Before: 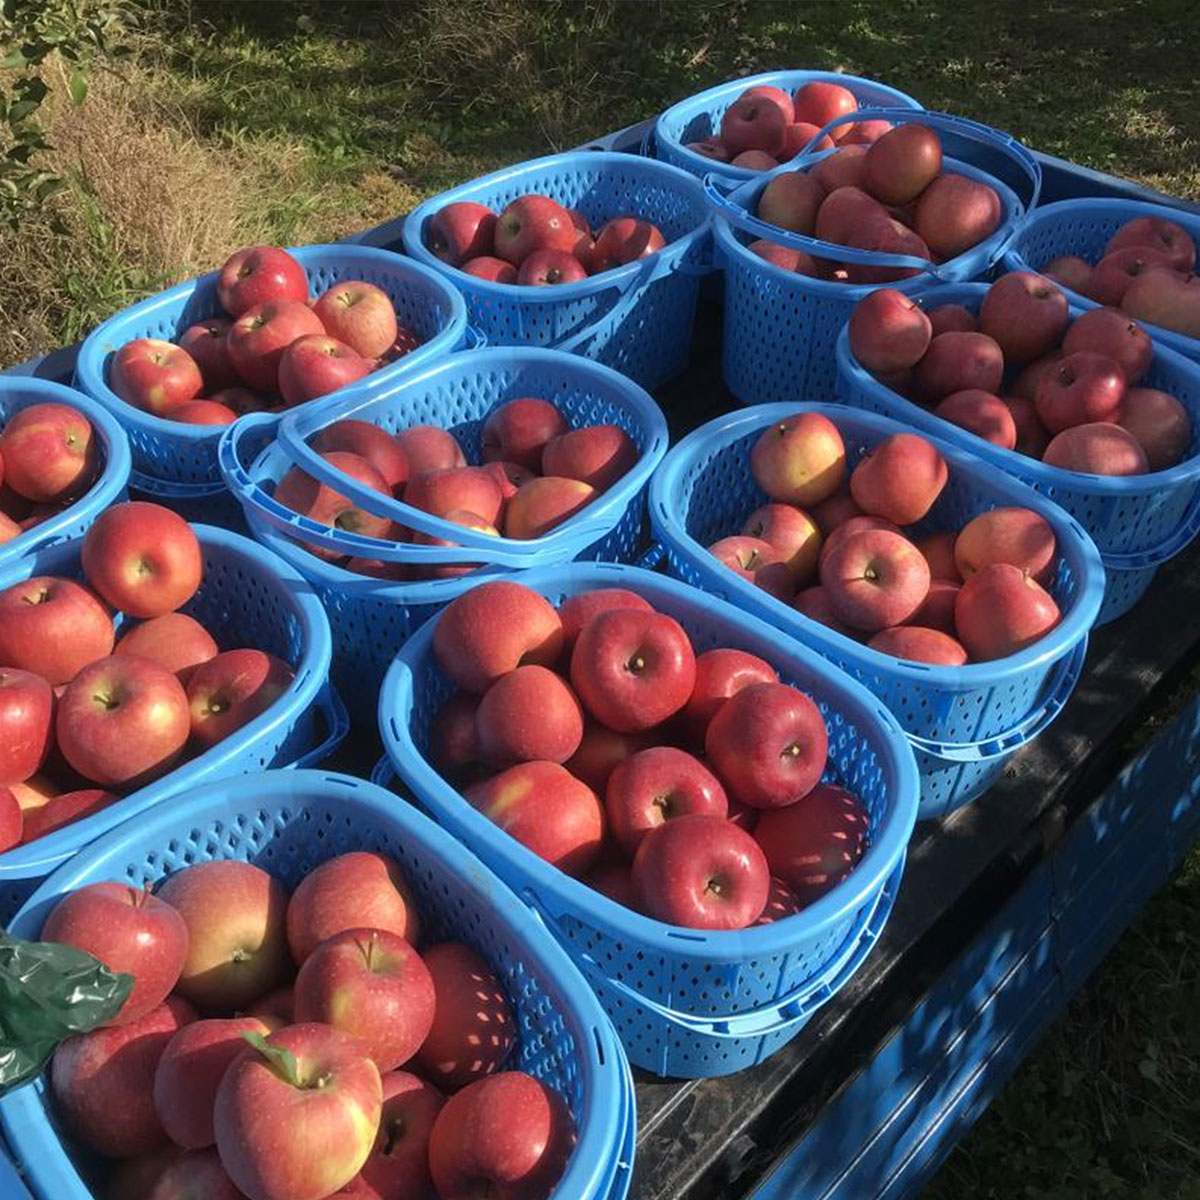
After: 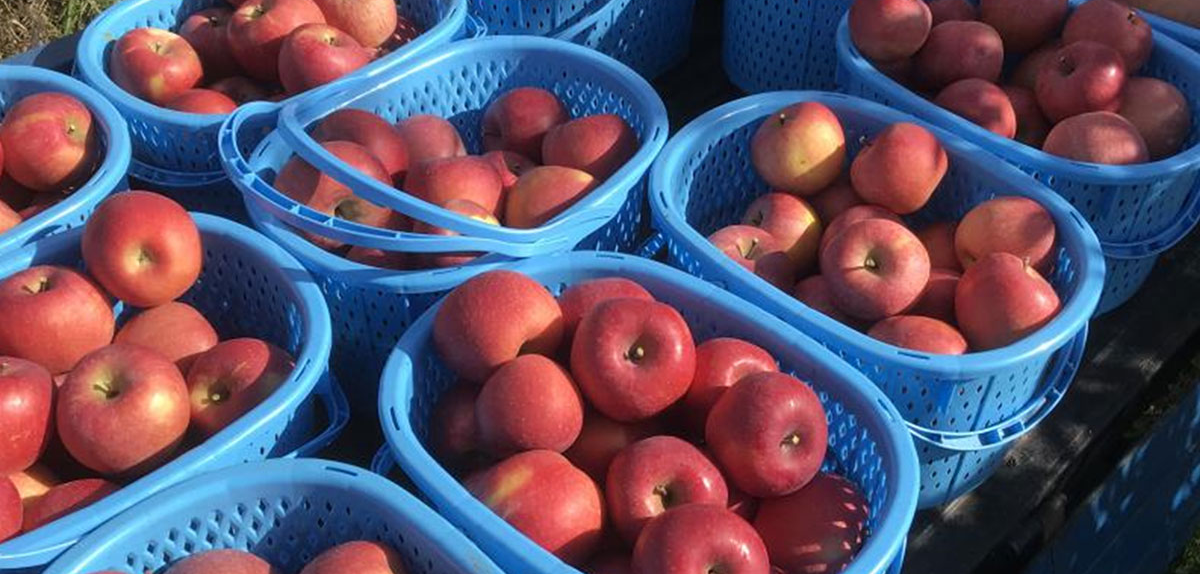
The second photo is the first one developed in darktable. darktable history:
crop and rotate: top 25.994%, bottom 26.132%
